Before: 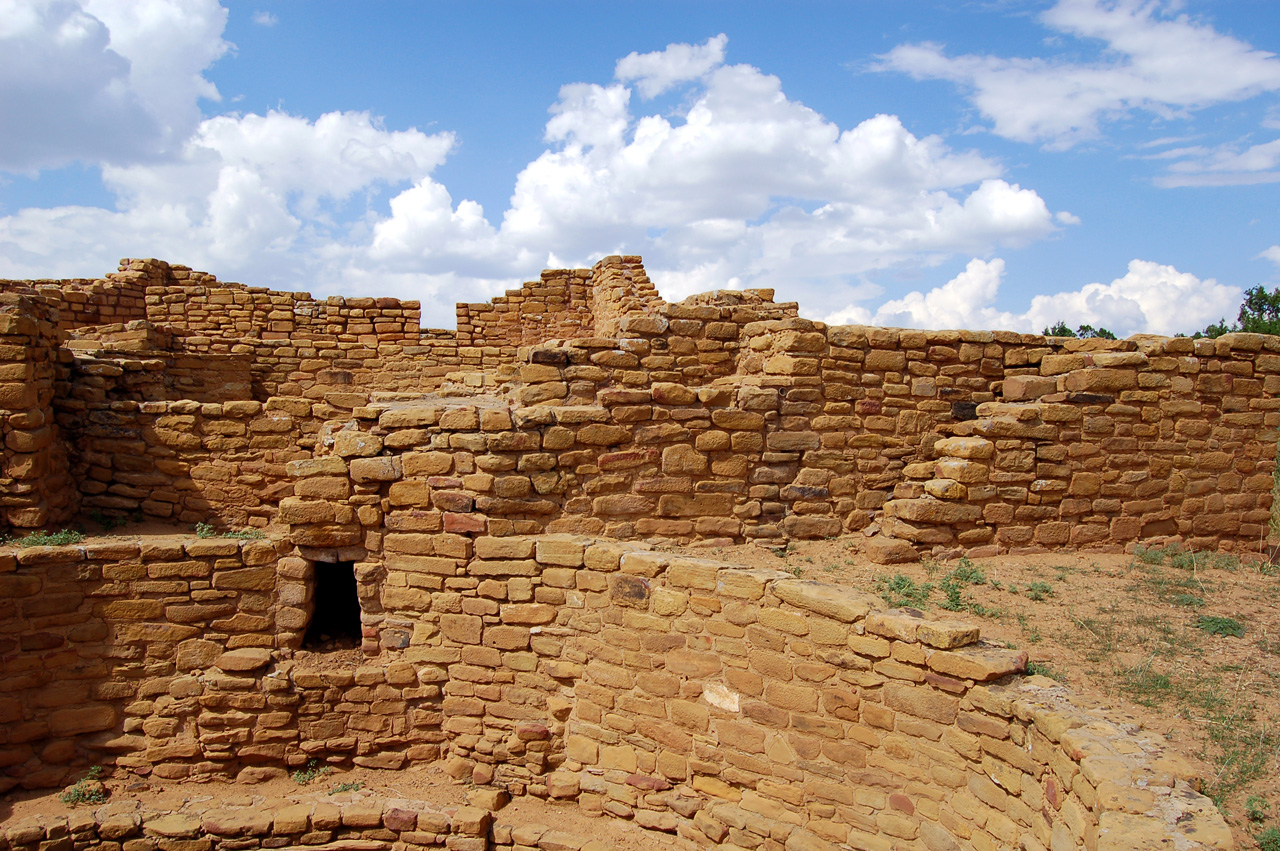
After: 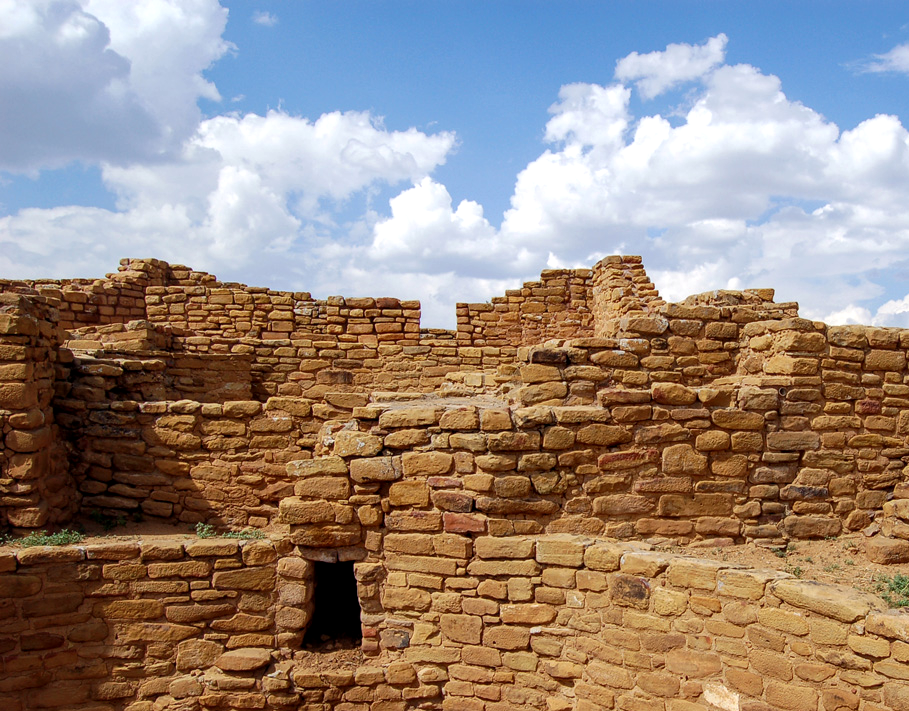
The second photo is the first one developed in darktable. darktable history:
local contrast: on, module defaults
crop: right 28.948%, bottom 16.386%
